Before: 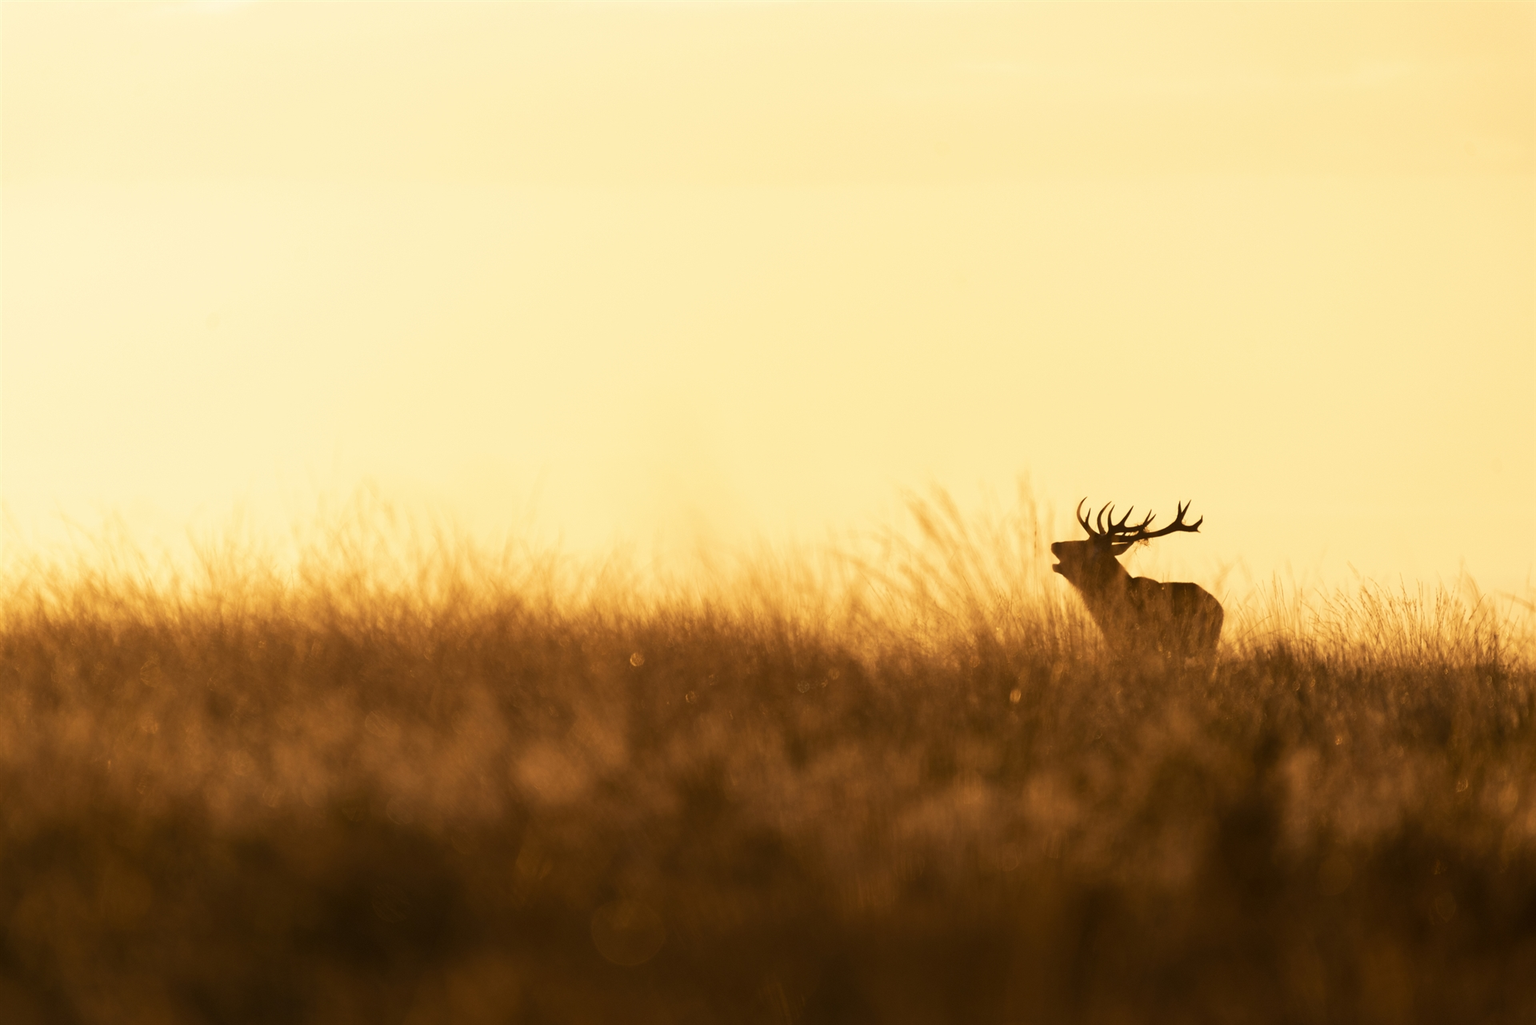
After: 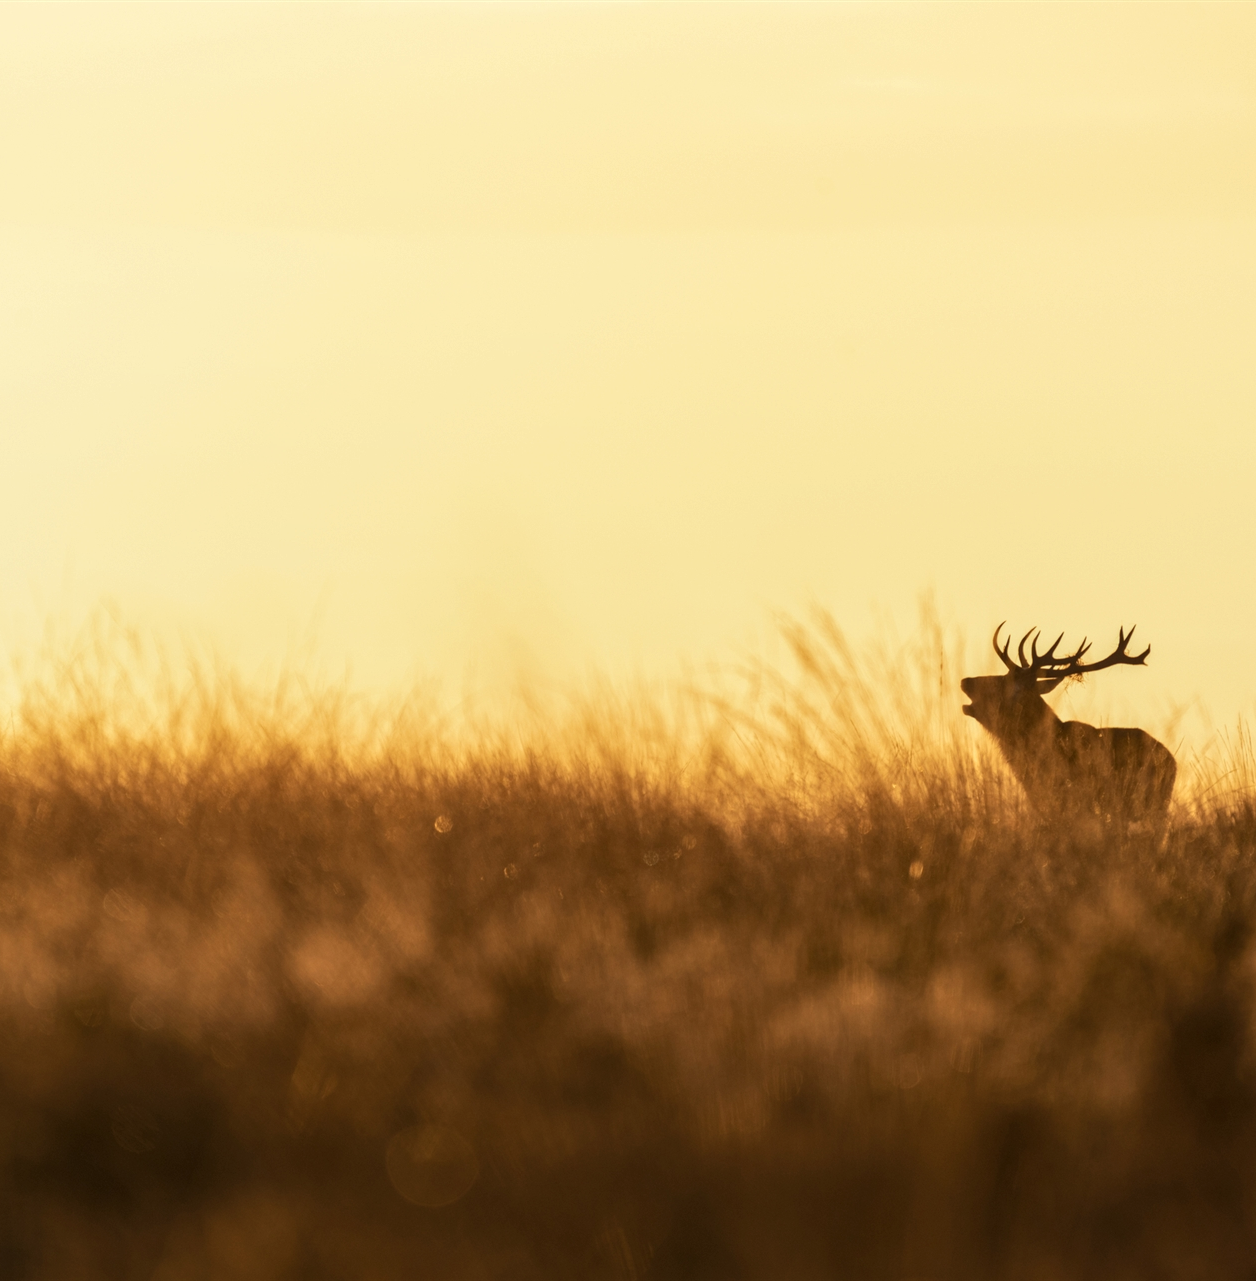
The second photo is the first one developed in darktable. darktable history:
crop and rotate: left 18.4%, right 16.164%
local contrast: on, module defaults
